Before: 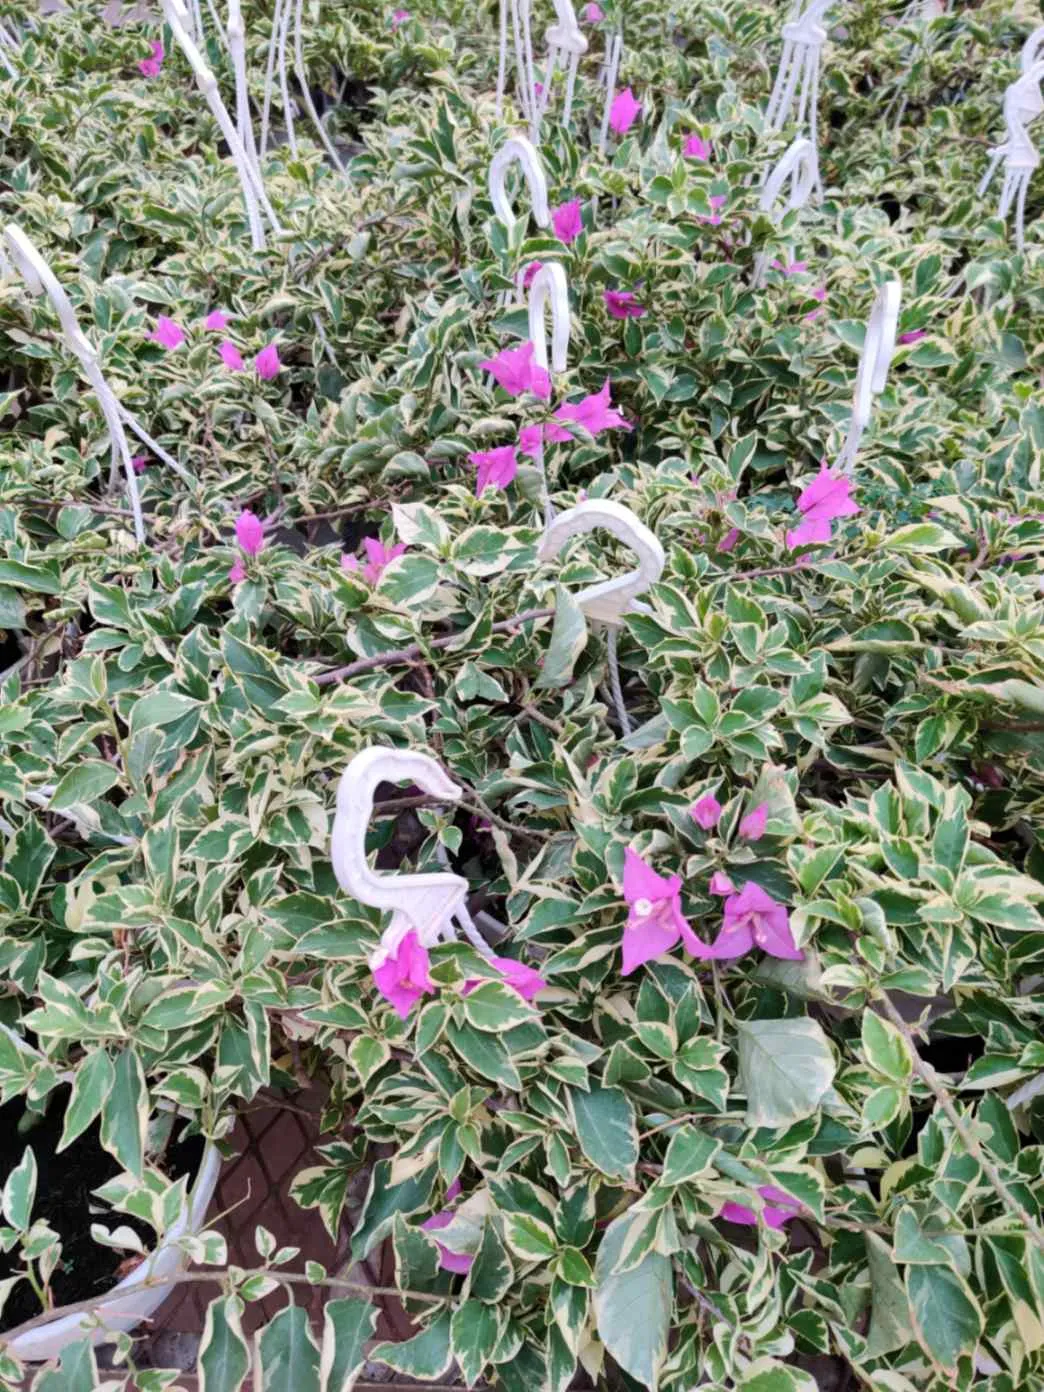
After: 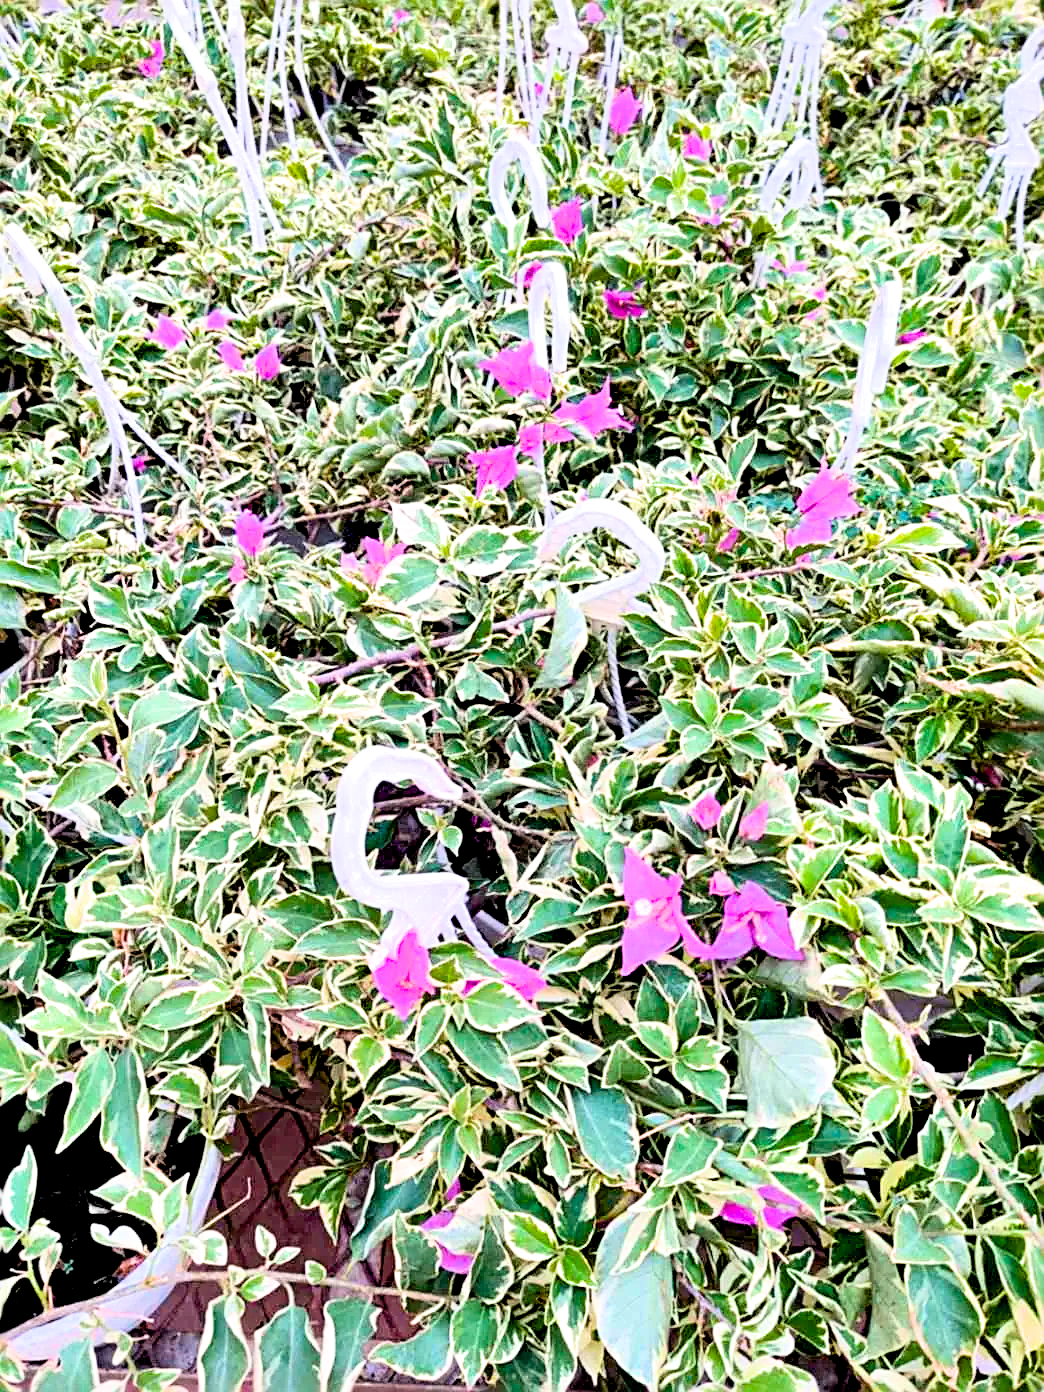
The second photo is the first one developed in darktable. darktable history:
exposure: black level correction 0.011, exposure 1.088 EV, compensate highlight preservation false
sharpen: radius 2.693, amount 0.672
filmic rgb: middle gray luminance 9.12%, black relative exposure -10.62 EV, white relative exposure 3.44 EV, target black luminance 0%, hardness 5.95, latitude 59.66%, contrast 1.089, highlights saturation mix 3.95%, shadows ↔ highlights balance 28.37%, color science v6 (2022), iterations of high-quality reconstruction 0
color balance rgb: power › hue 212.09°, perceptual saturation grading › global saturation 19.432%, global vibrance 30.334%
